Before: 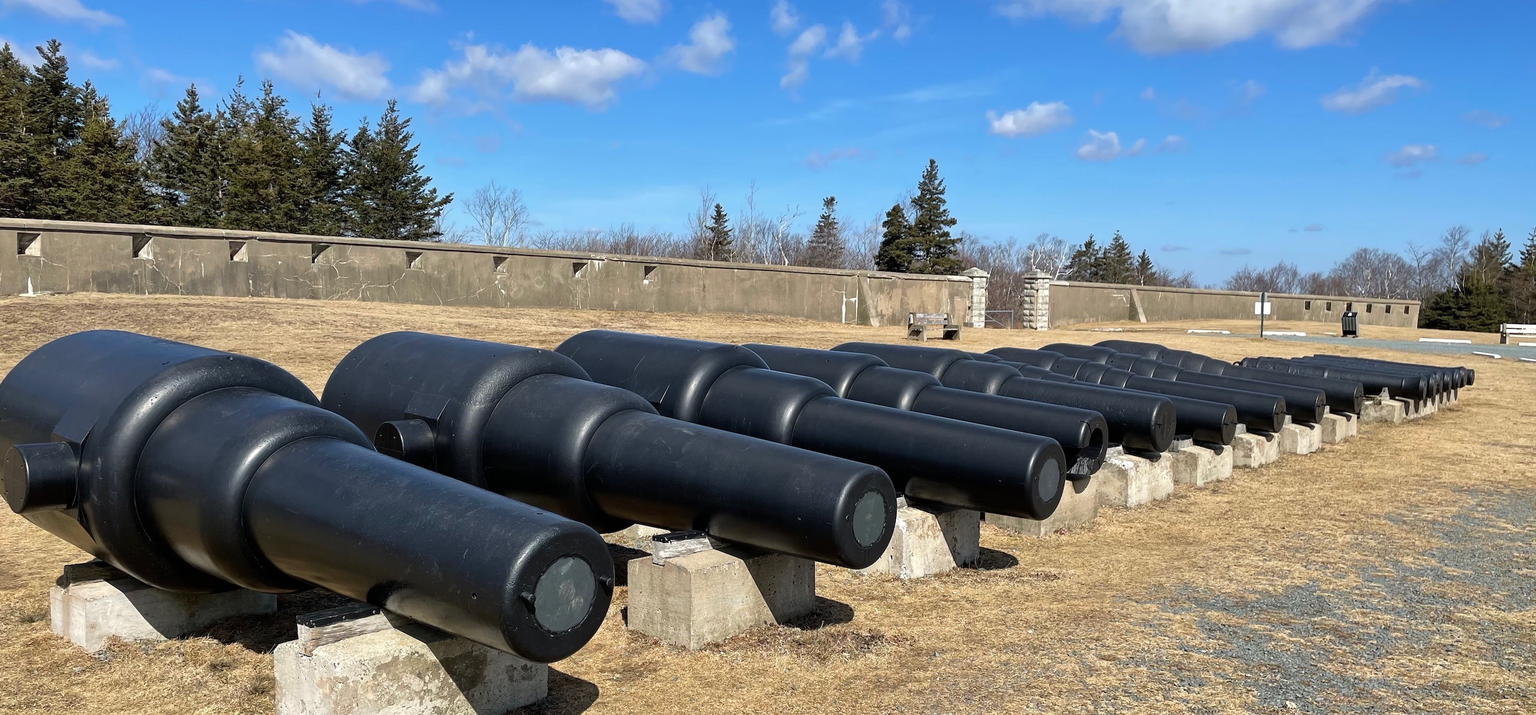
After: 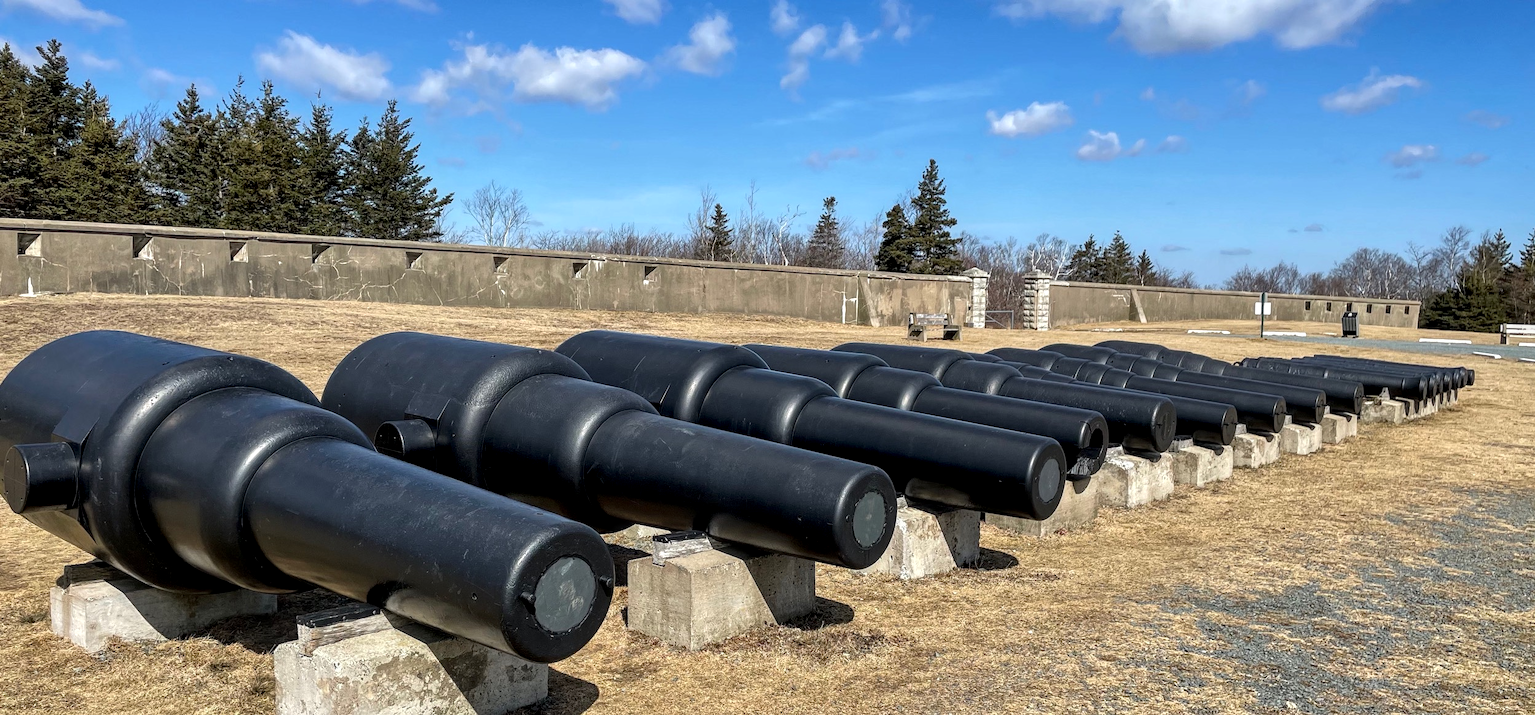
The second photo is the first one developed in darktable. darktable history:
exposure: compensate highlight preservation false
local contrast: highlights 63%, detail 143%, midtone range 0.431
